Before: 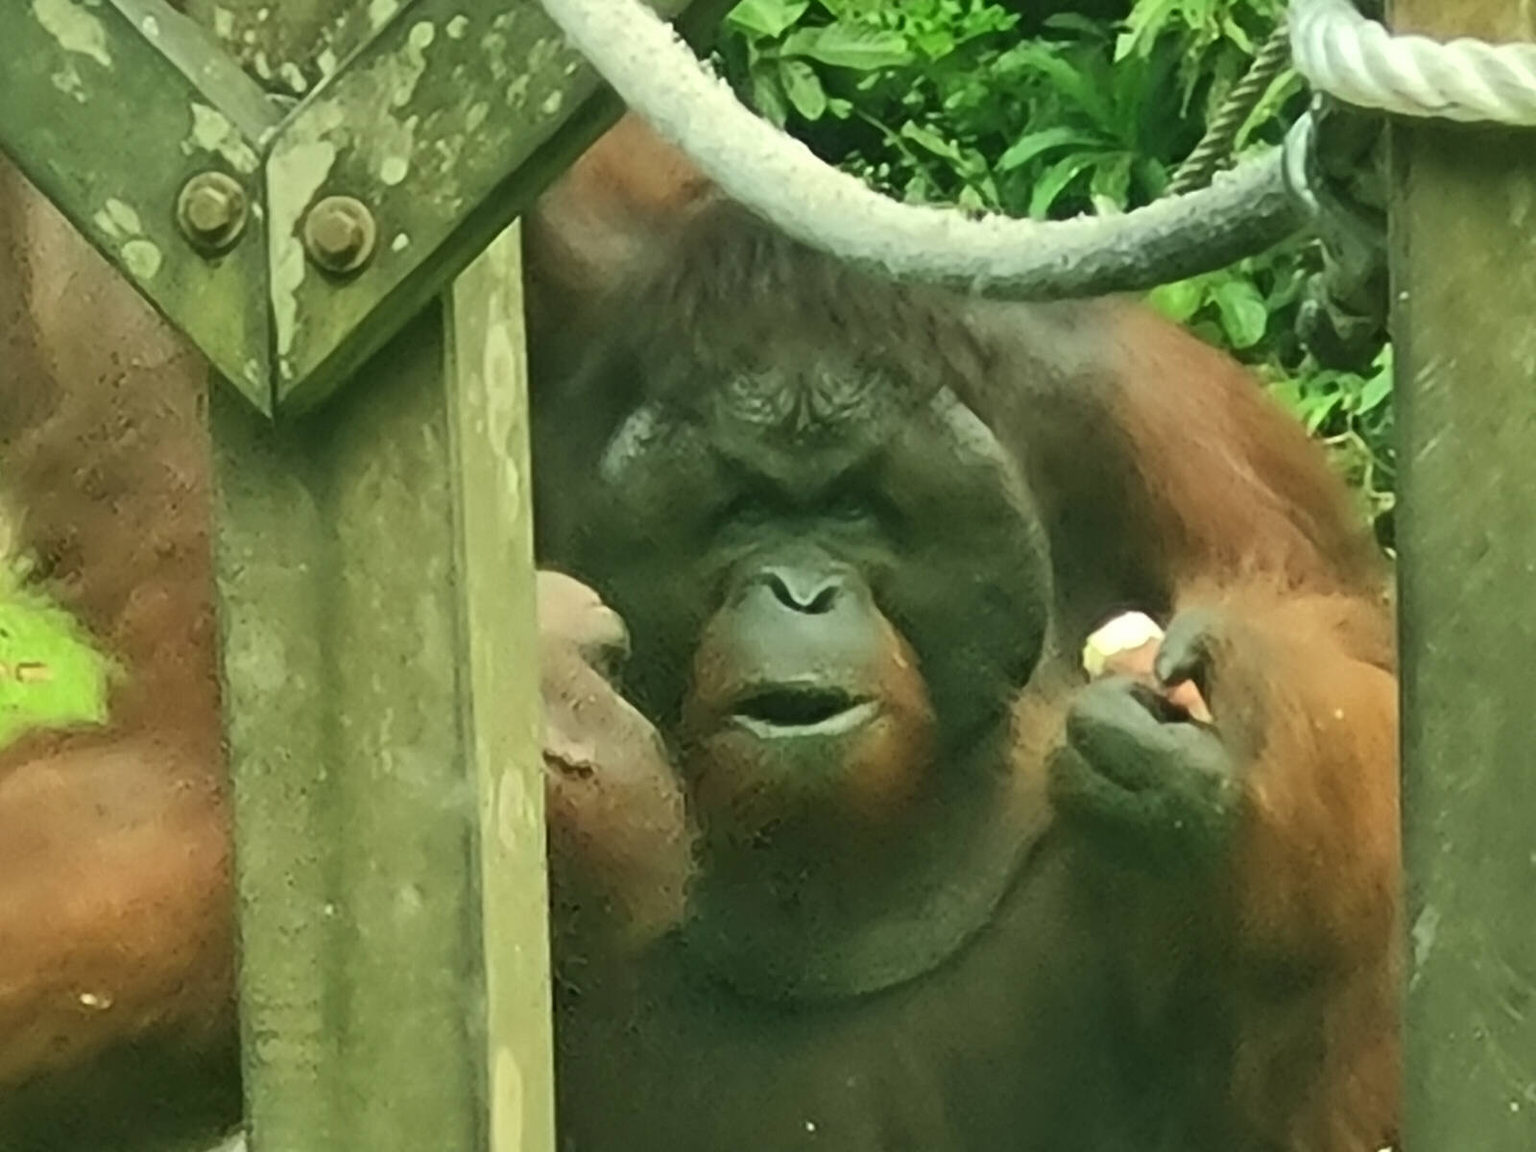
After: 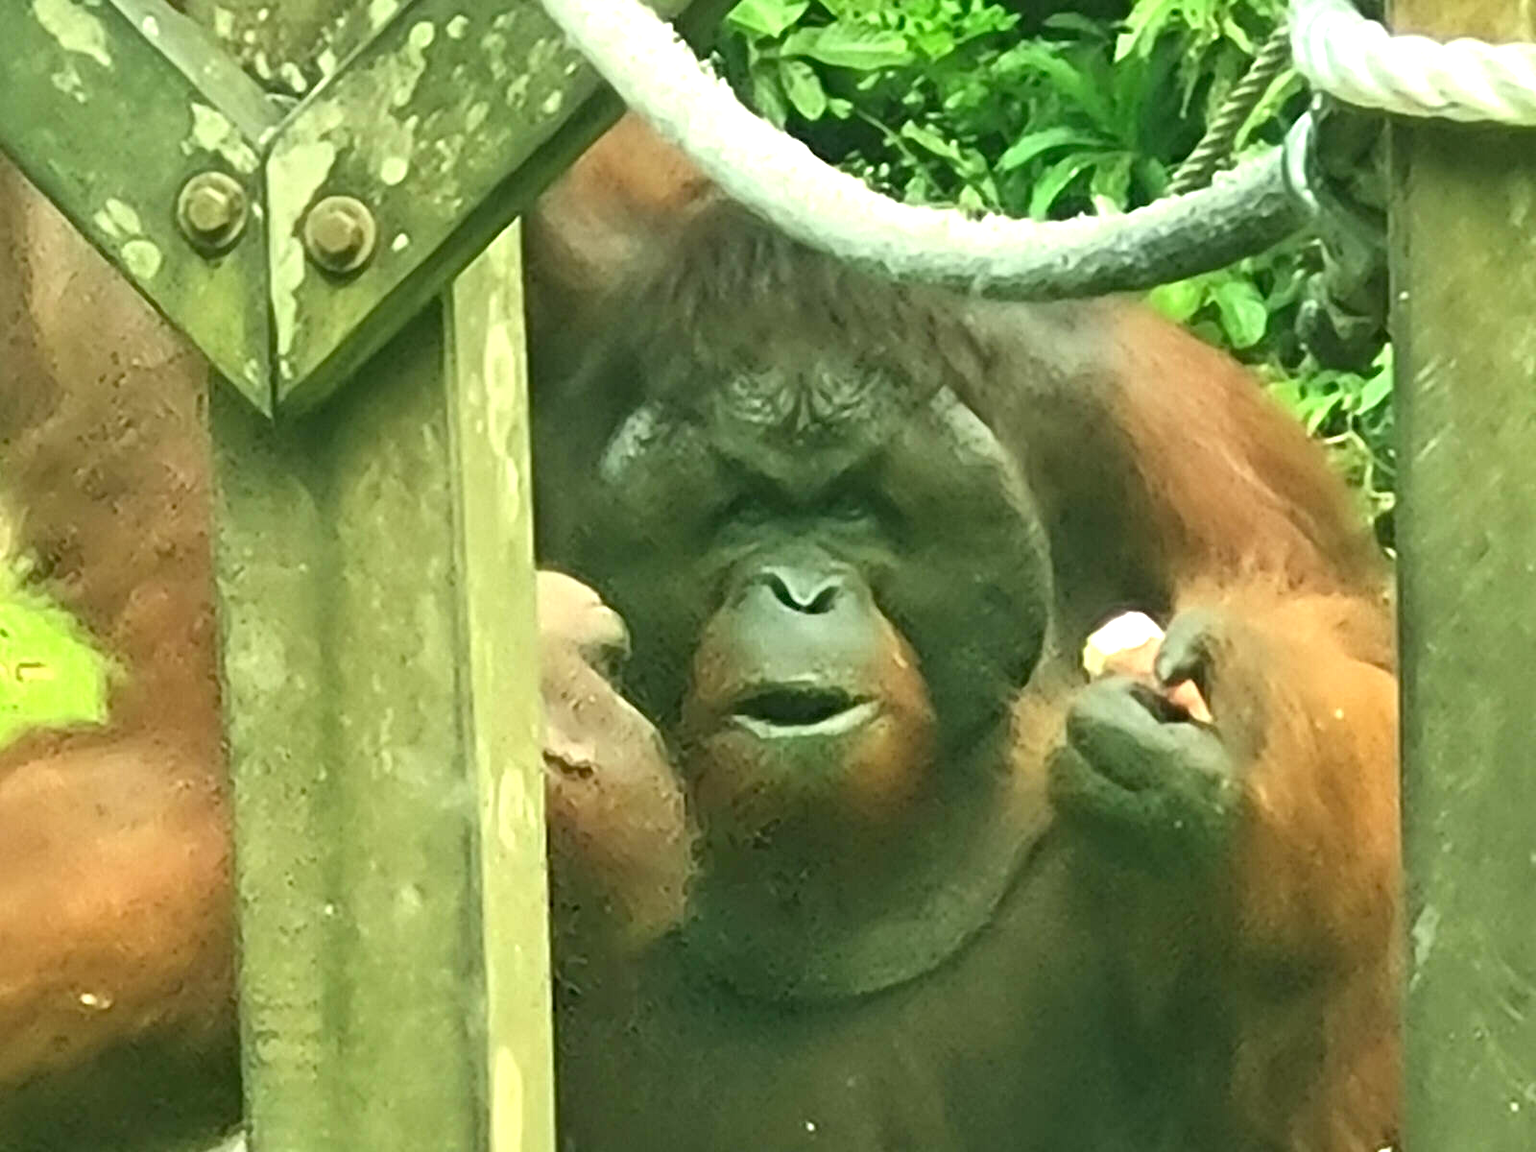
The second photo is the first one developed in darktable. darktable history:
haze removal: compatibility mode true, adaptive false
exposure: exposure 0.783 EV, compensate highlight preservation false
